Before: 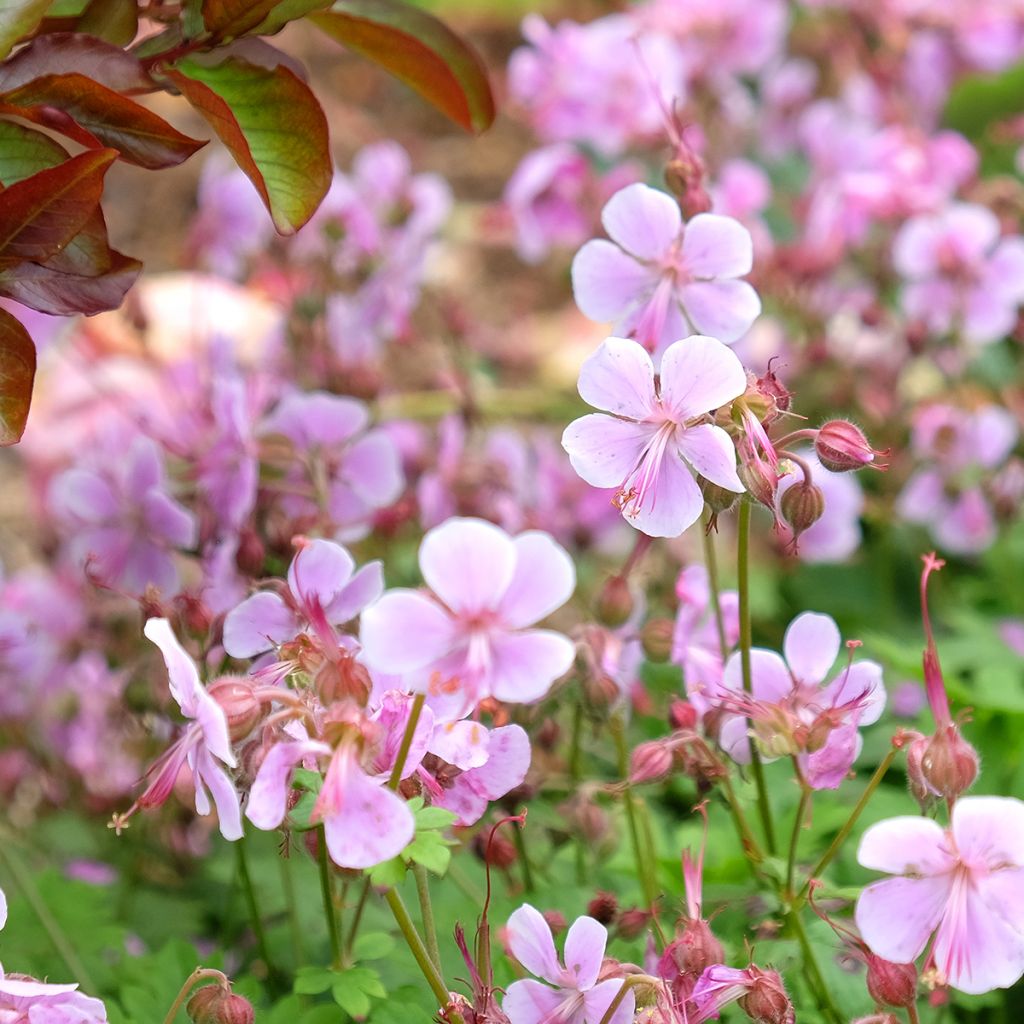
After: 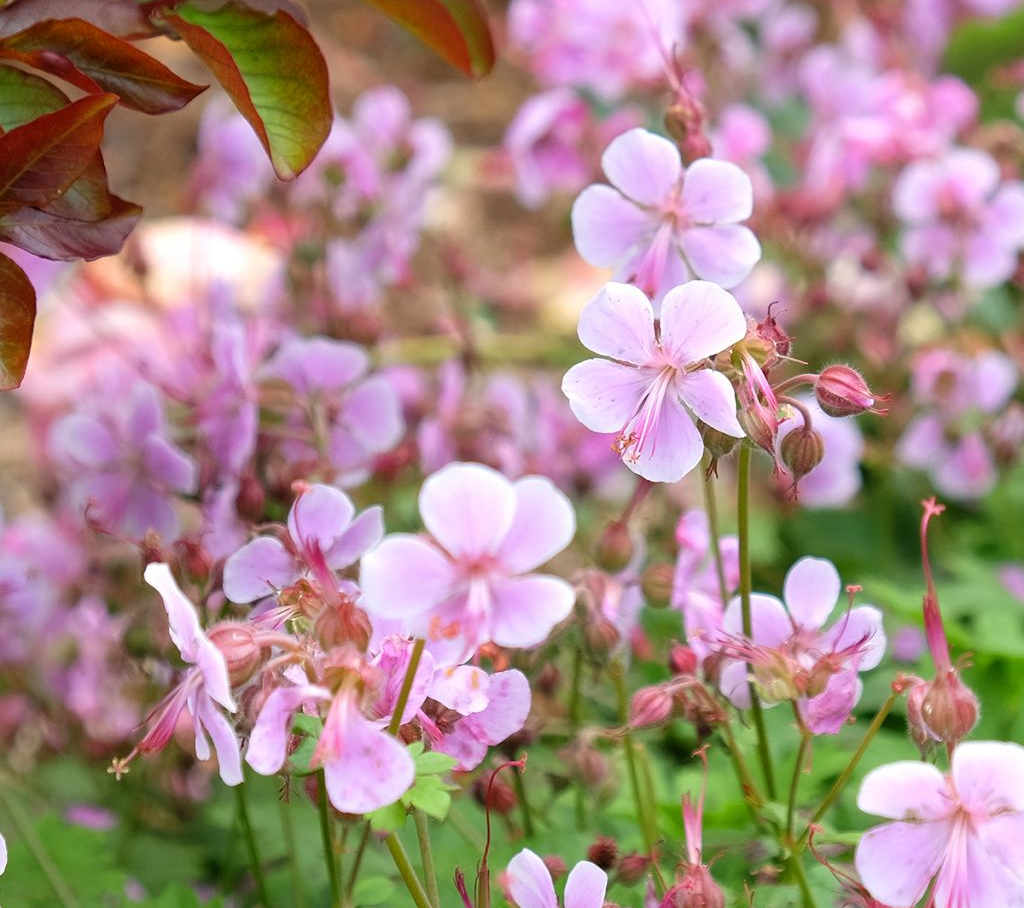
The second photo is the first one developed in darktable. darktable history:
crop and rotate: top 5.441%, bottom 5.858%
